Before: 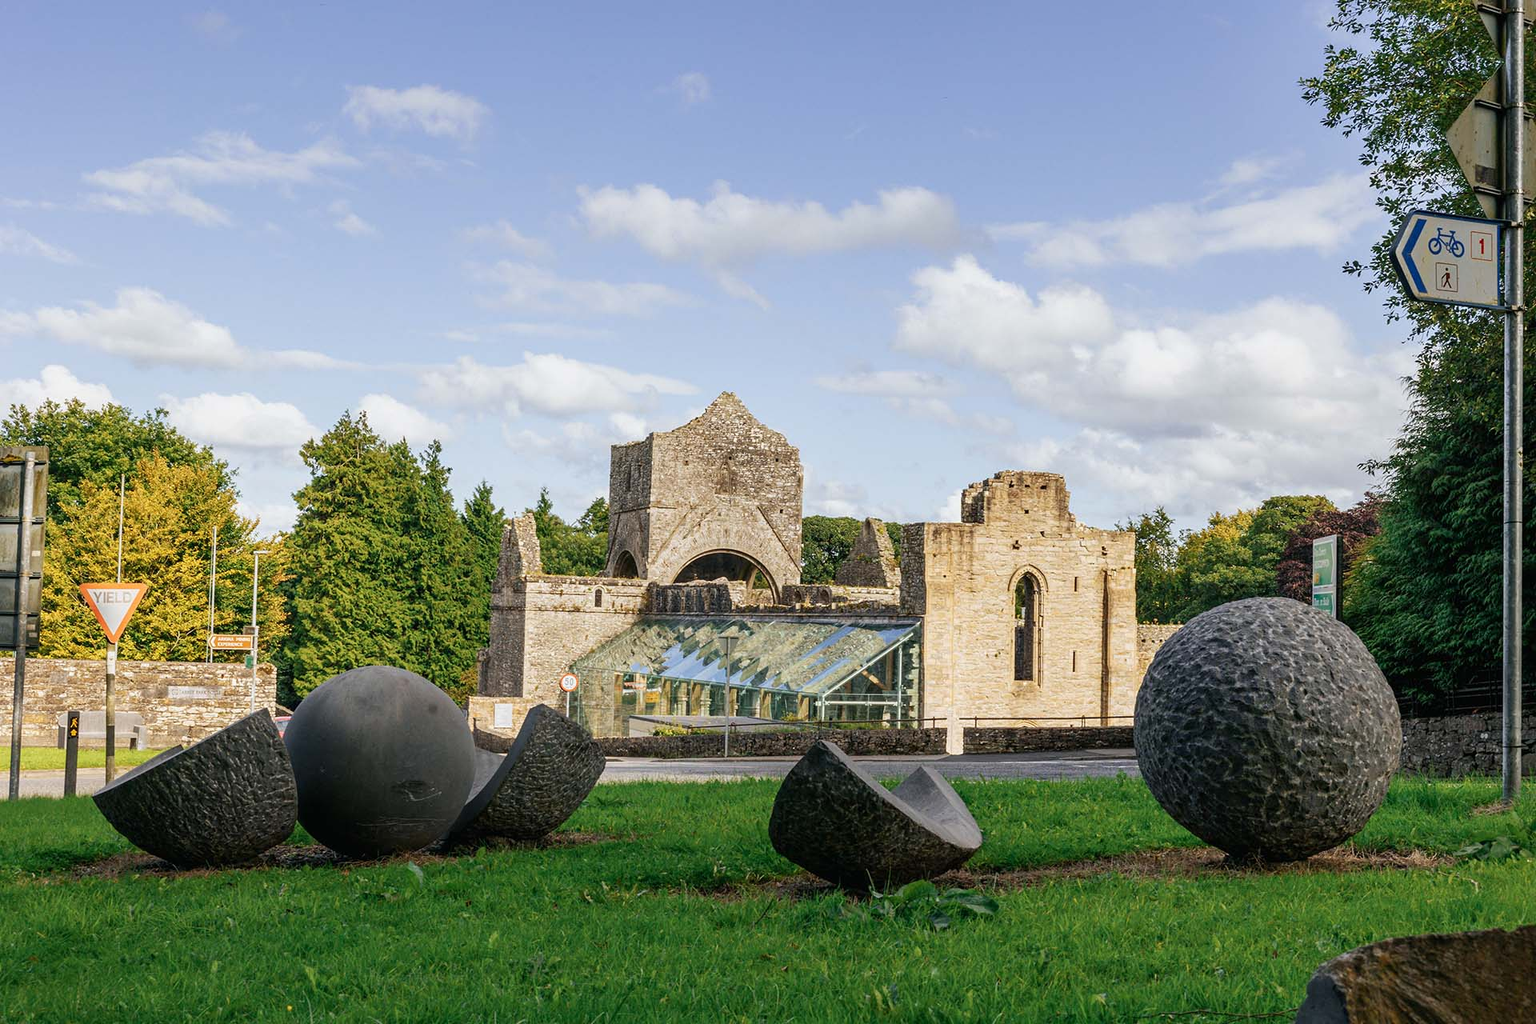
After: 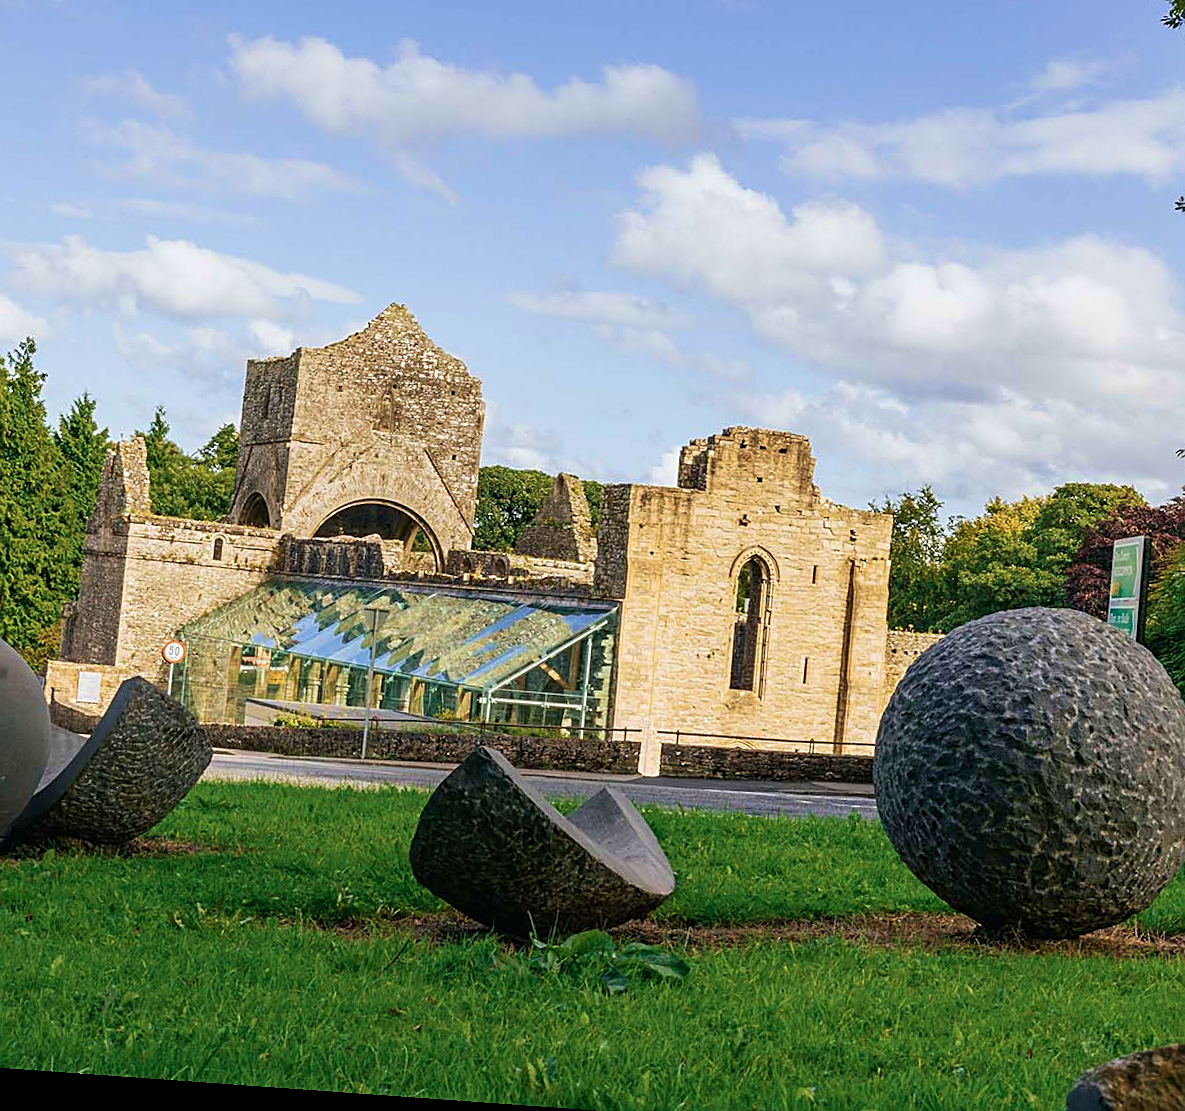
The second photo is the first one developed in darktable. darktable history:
sharpen: on, module defaults
rotate and perspective: rotation 4.1°, automatic cropping off
crop and rotate: left 28.256%, top 17.734%, right 12.656%, bottom 3.573%
velvia: strength 50%
